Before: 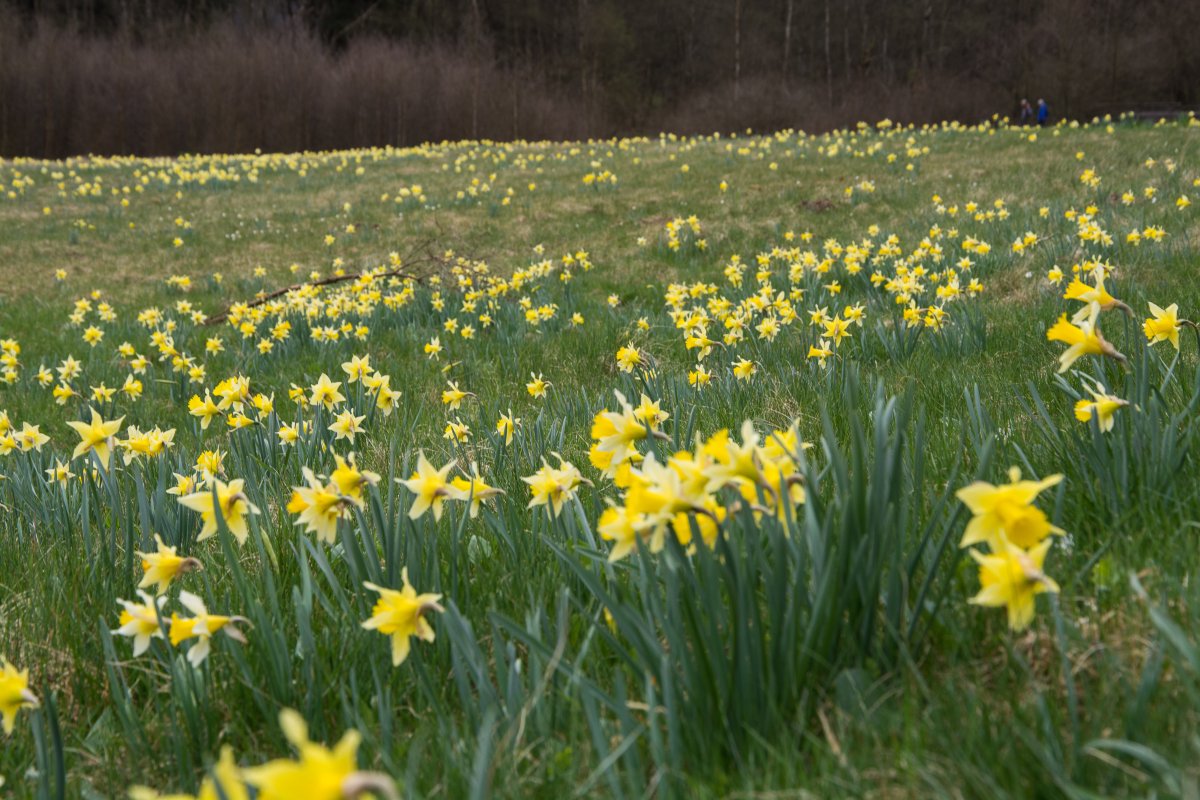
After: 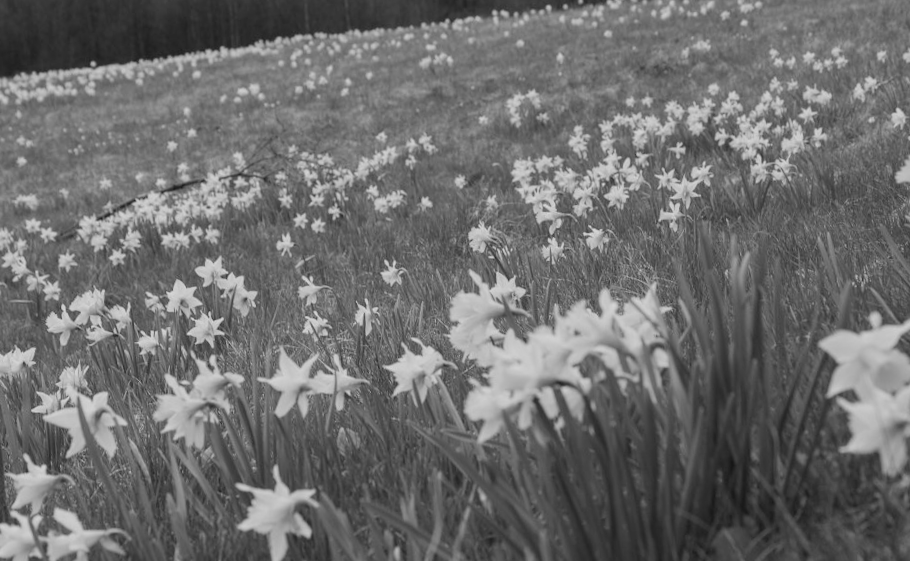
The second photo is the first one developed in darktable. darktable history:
monochrome: on, module defaults
crop and rotate: left 10.071%, top 10.071%, right 10.02%, bottom 10.02%
filmic rgb: black relative exposure -15 EV, white relative exposure 3 EV, threshold 6 EV, target black luminance 0%, hardness 9.27, latitude 99%, contrast 0.912, shadows ↔ highlights balance 0.505%, add noise in highlights 0, color science v3 (2019), use custom middle-gray values true, iterations of high-quality reconstruction 0, contrast in highlights soft, enable highlight reconstruction true
rotate and perspective: rotation -5°, crop left 0.05, crop right 0.952, crop top 0.11, crop bottom 0.89
